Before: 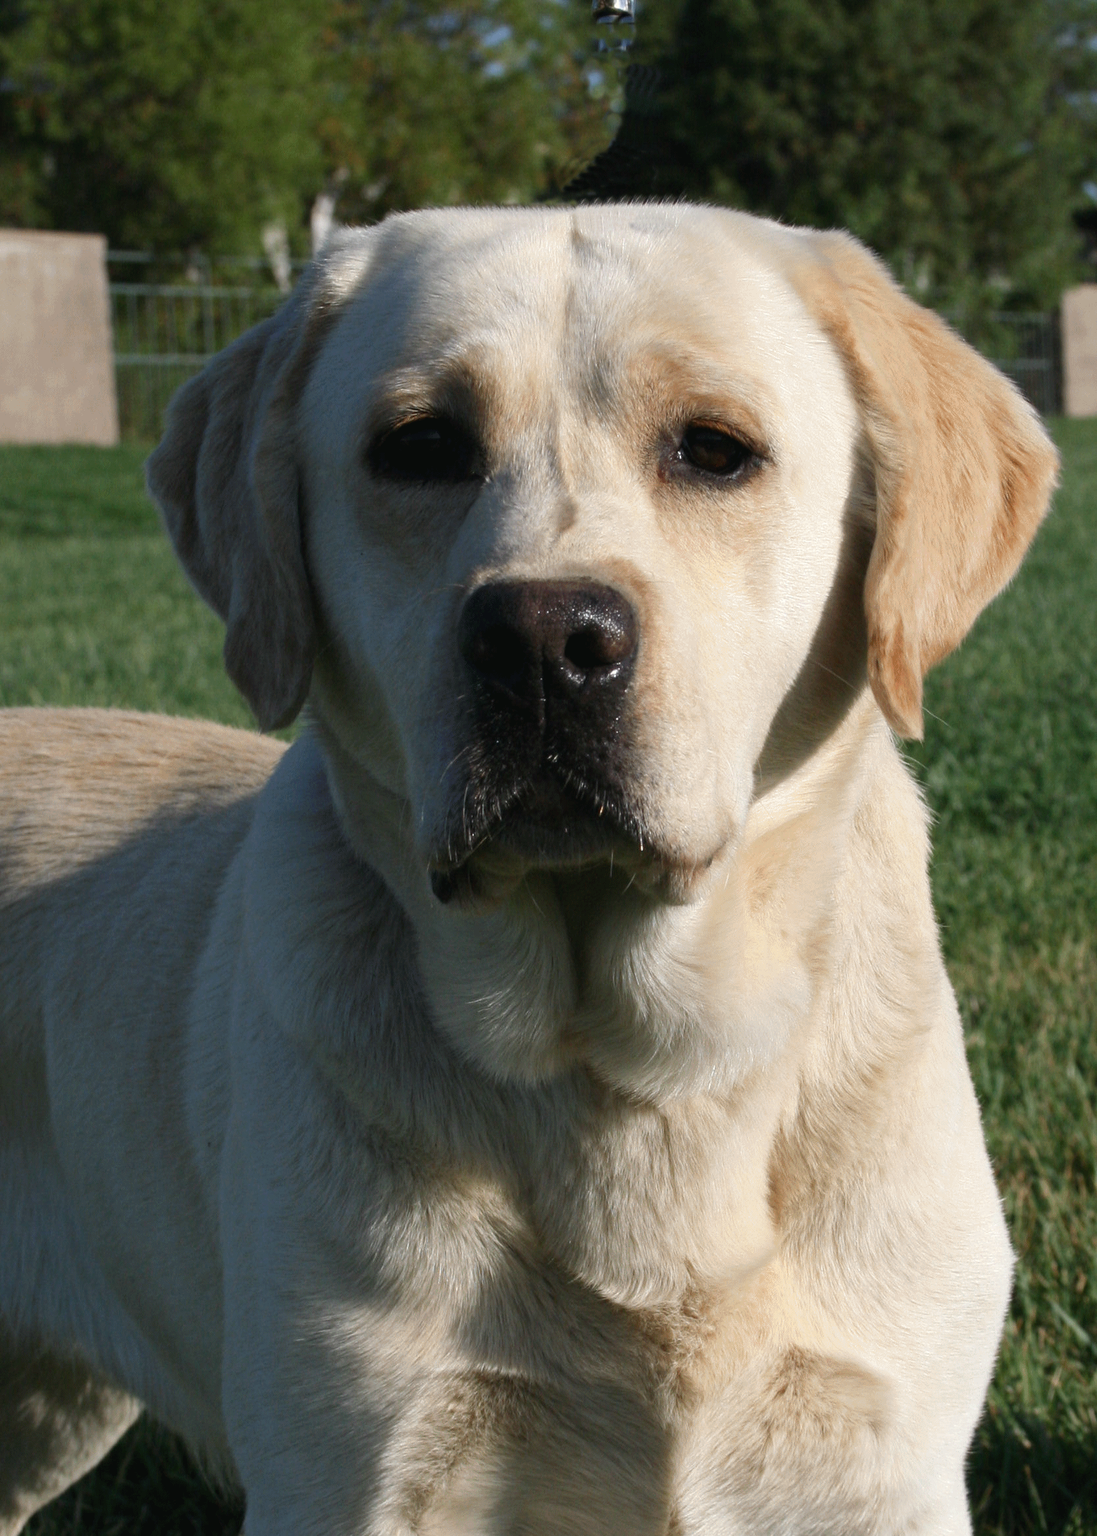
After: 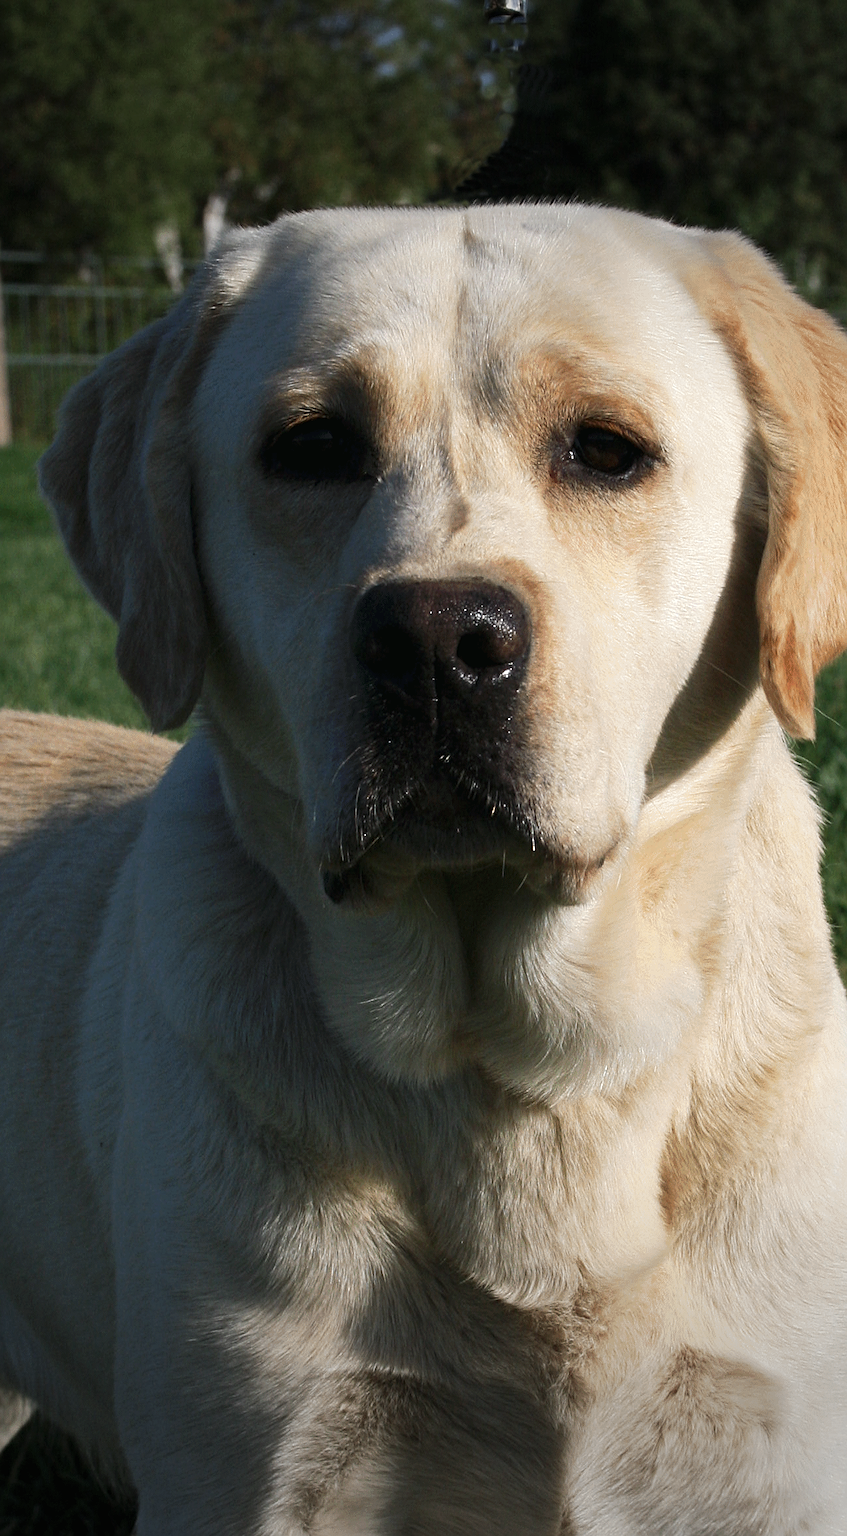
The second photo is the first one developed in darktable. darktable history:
vignetting: fall-off start 78.82%, brightness -0.405, saturation -0.291, width/height ratio 1.326
sharpen: on, module defaults
tone curve: curves: ch0 [(0, 0) (0.003, 0.002) (0.011, 0.009) (0.025, 0.022) (0.044, 0.041) (0.069, 0.059) (0.1, 0.082) (0.136, 0.106) (0.177, 0.138) (0.224, 0.179) (0.277, 0.226) (0.335, 0.28) (0.399, 0.342) (0.468, 0.413) (0.543, 0.493) (0.623, 0.591) (0.709, 0.699) (0.801, 0.804) (0.898, 0.899) (1, 1)], preserve colors none
exposure: black level correction 0.001, compensate highlight preservation false
tone equalizer: -8 EV 0.054 EV, edges refinement/feathering 500, mask exposure compensation -1.57 EV, preserve details no
crop: left 9.893%, right 12.77%
